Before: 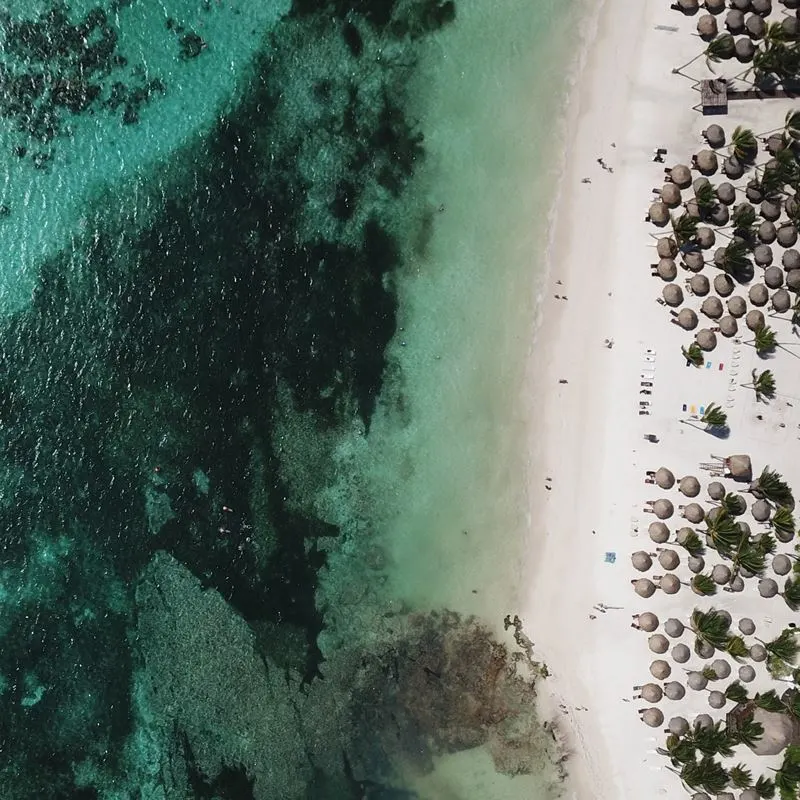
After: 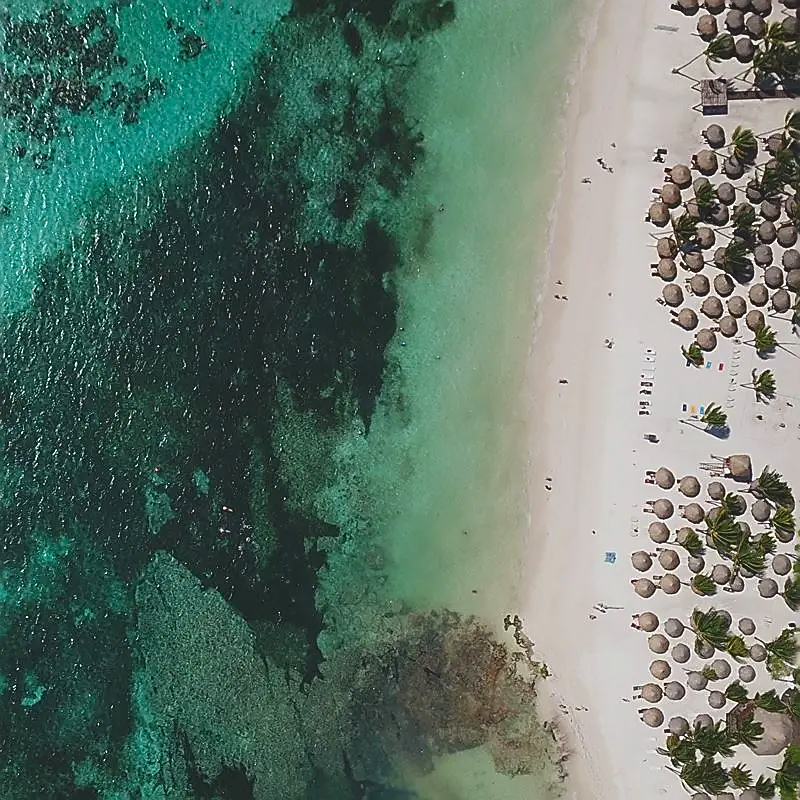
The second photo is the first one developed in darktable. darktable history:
contrast brightness saturation: contrast -0.19, saturation 0.19
tone equalizer: on, module defaults
sharpen: radius 1.4, amount 1.25, threshold 0.7
